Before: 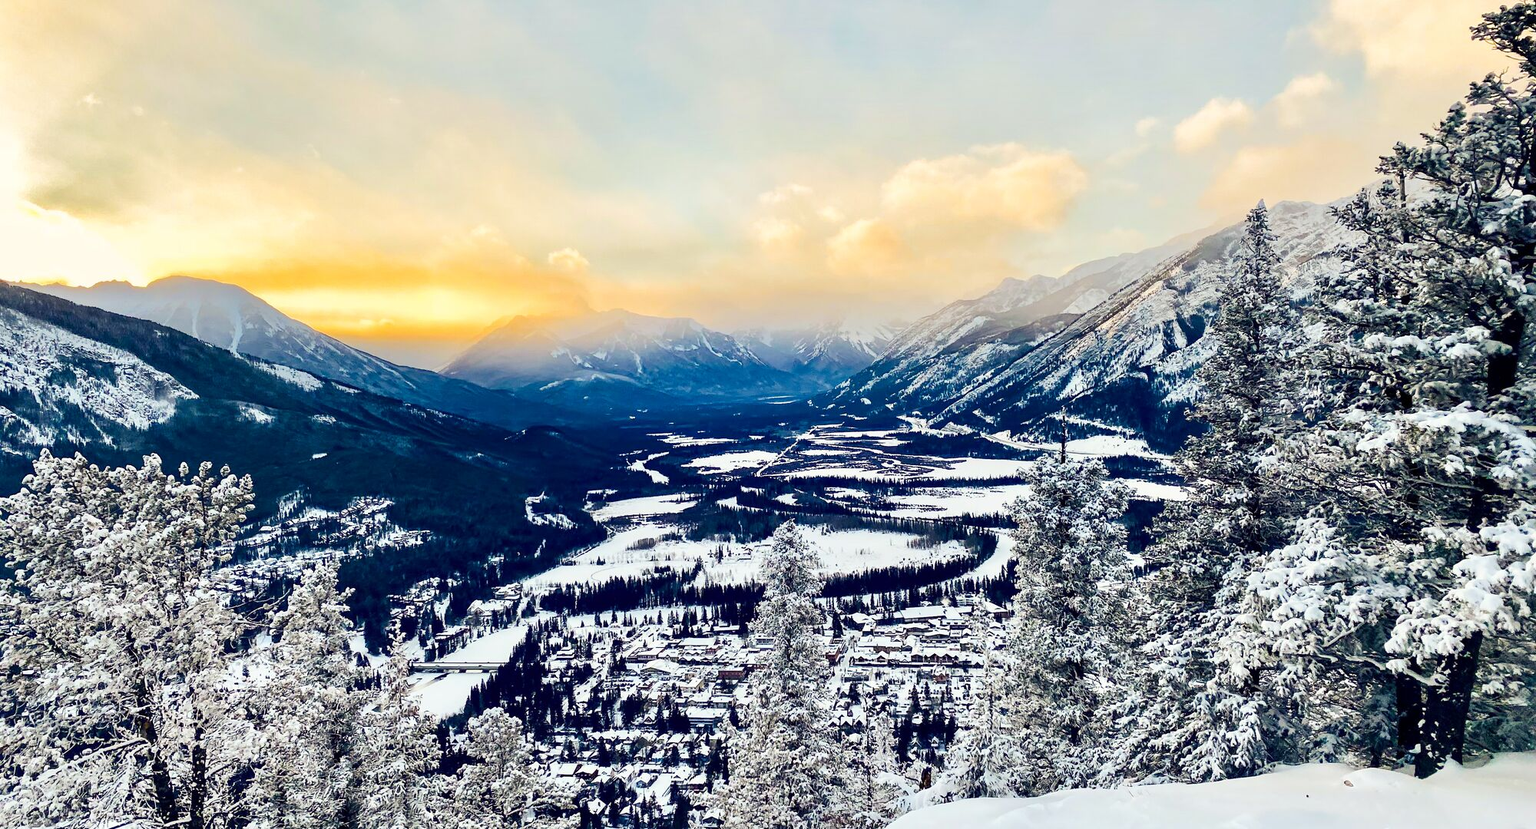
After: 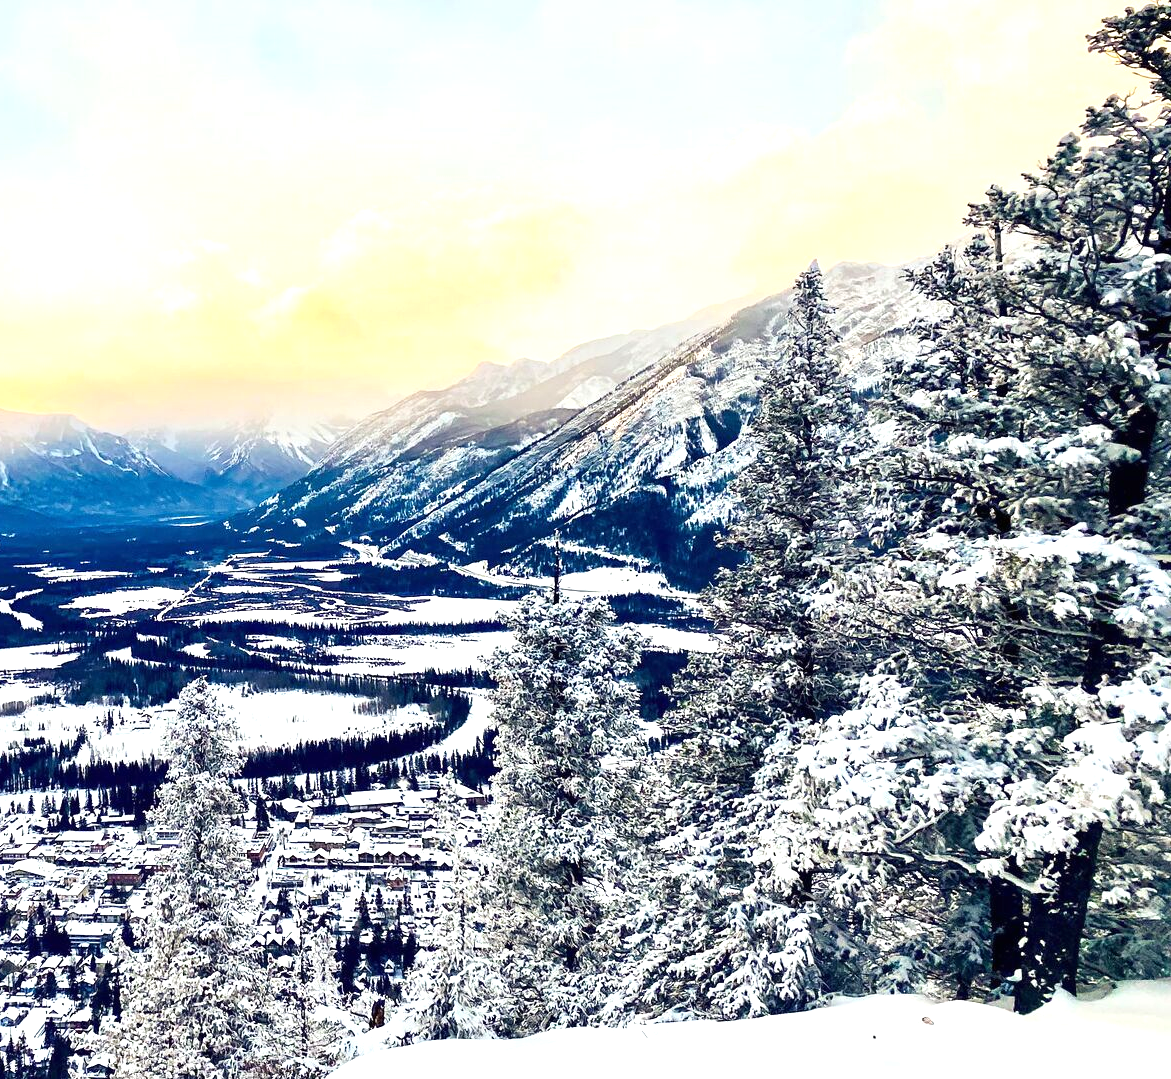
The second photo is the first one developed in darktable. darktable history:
exposure: black level correction 0, exposure 0.6 EV, compensate exposure bias true, compensate highlight preservation false
crop: left 41.402%
